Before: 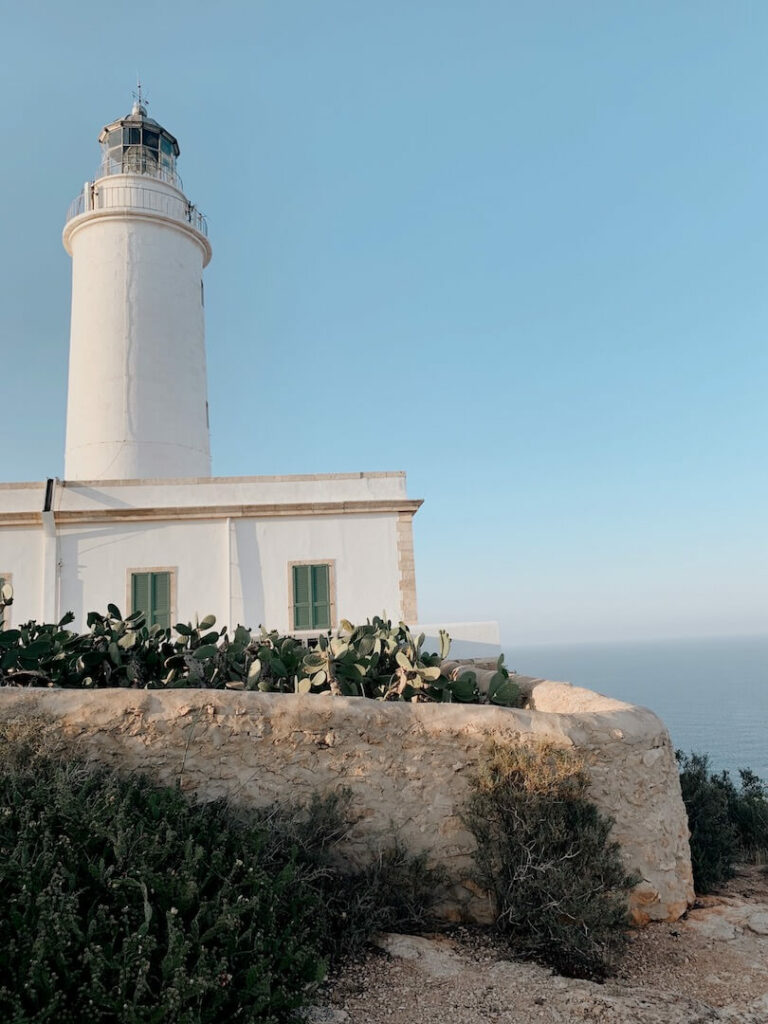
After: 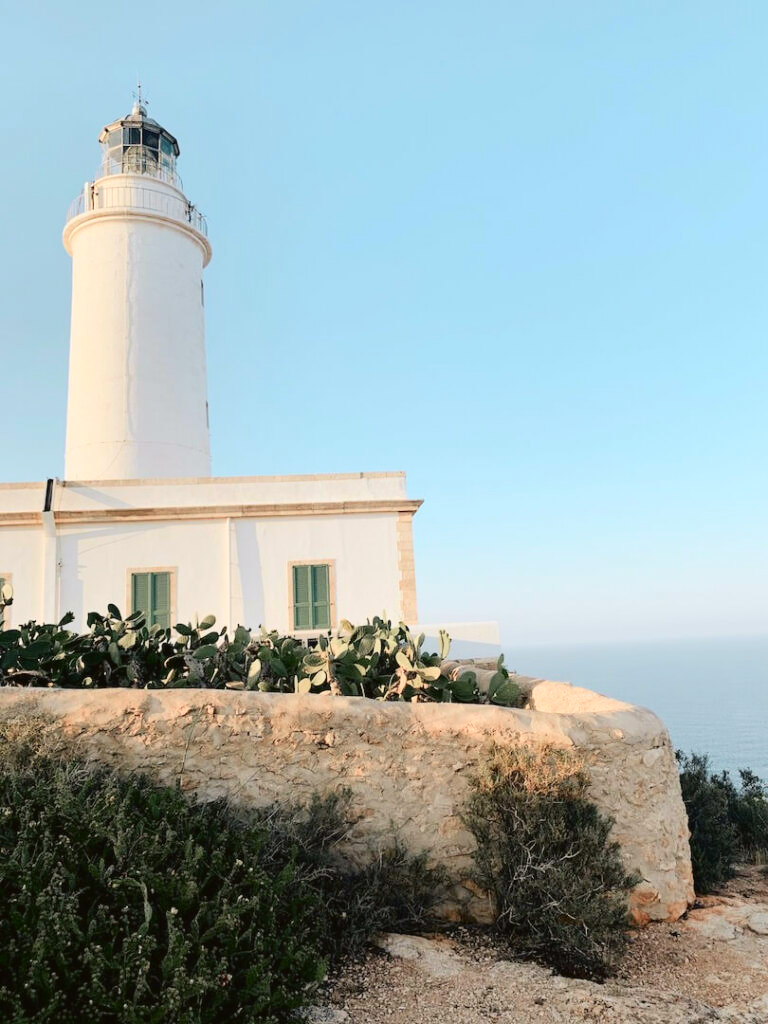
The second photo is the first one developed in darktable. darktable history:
tone curve: curves: ch0 [(0, 0) (0.091, 0.066) (0.184, 0.16) (0.491, 0.519) (0.748, 0.765) (1, 0.919)]; ch1 [(0, 0) (0.179, 0.173) (0.322, 0.32) (0.424, 0.424) (0.502, 0.504) (0.56, 0.578) (0.631, 0.675) (0.777, 0.806) (1, 1)]; ch2 [(0, 0) (0.434, 0.447) (0.483, 0.487) (0.547, 0.573) (0.676, 0.673) (1, 1)], color space Lab, independent channels, preserve colors none
exposure: black level correction -0.002, exposure 0.708 EV, compensate exposure bias true, compensate highlight preservation false
